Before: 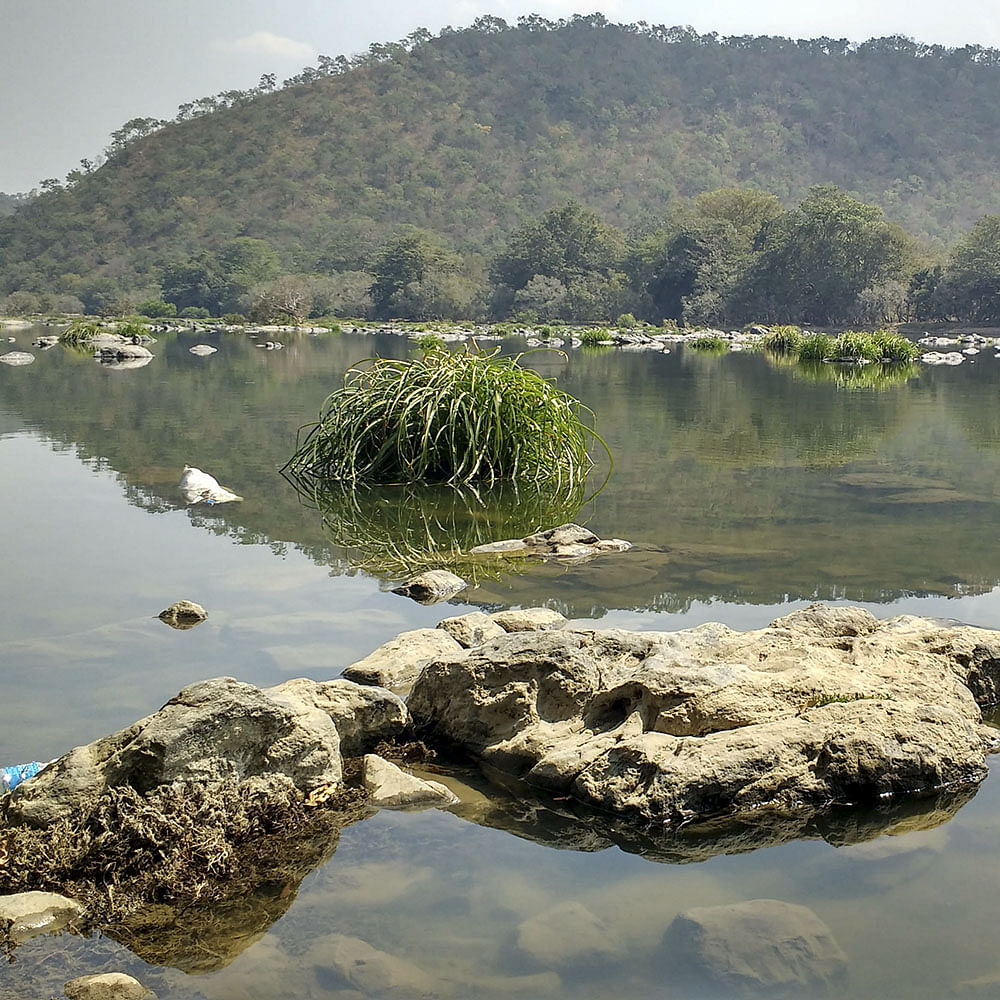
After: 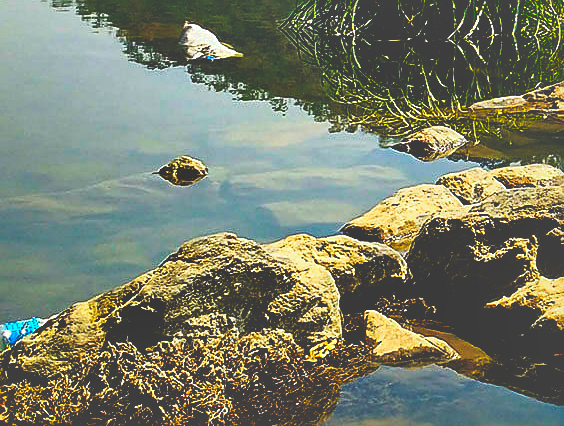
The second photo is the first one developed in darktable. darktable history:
color balance rgb: perceptual saturation grading › global saturation 20%, global vibrance 20%
base curve: curves: ch0 [(0, 0.036) (0.083, 0.04) (0.804, 1)], preserve colors none
crop: top 44.483%, right 43.593%, bottom 12.892%
local contrast: mode bilateral grid, contrast 25, coarseness 60, detail 151%, midtone range 0.2
sharpen: on, module defaults
contrast brightness saturation: contrast -0.19, saturation 0.19
